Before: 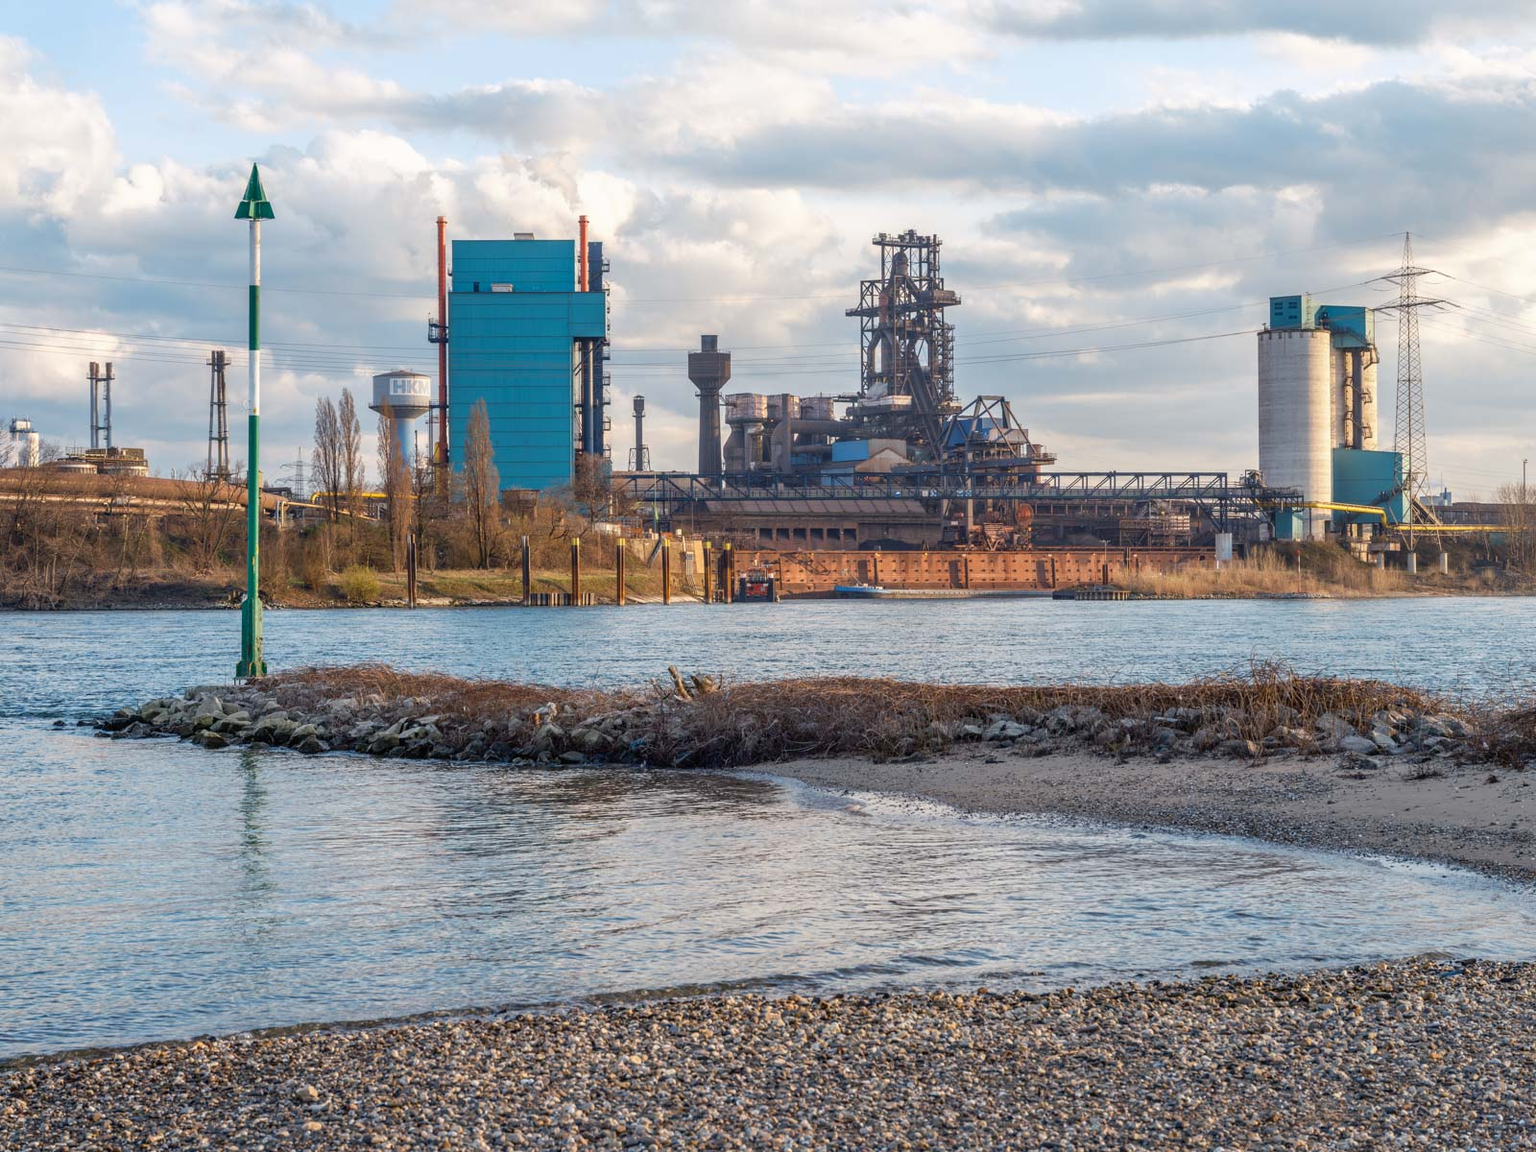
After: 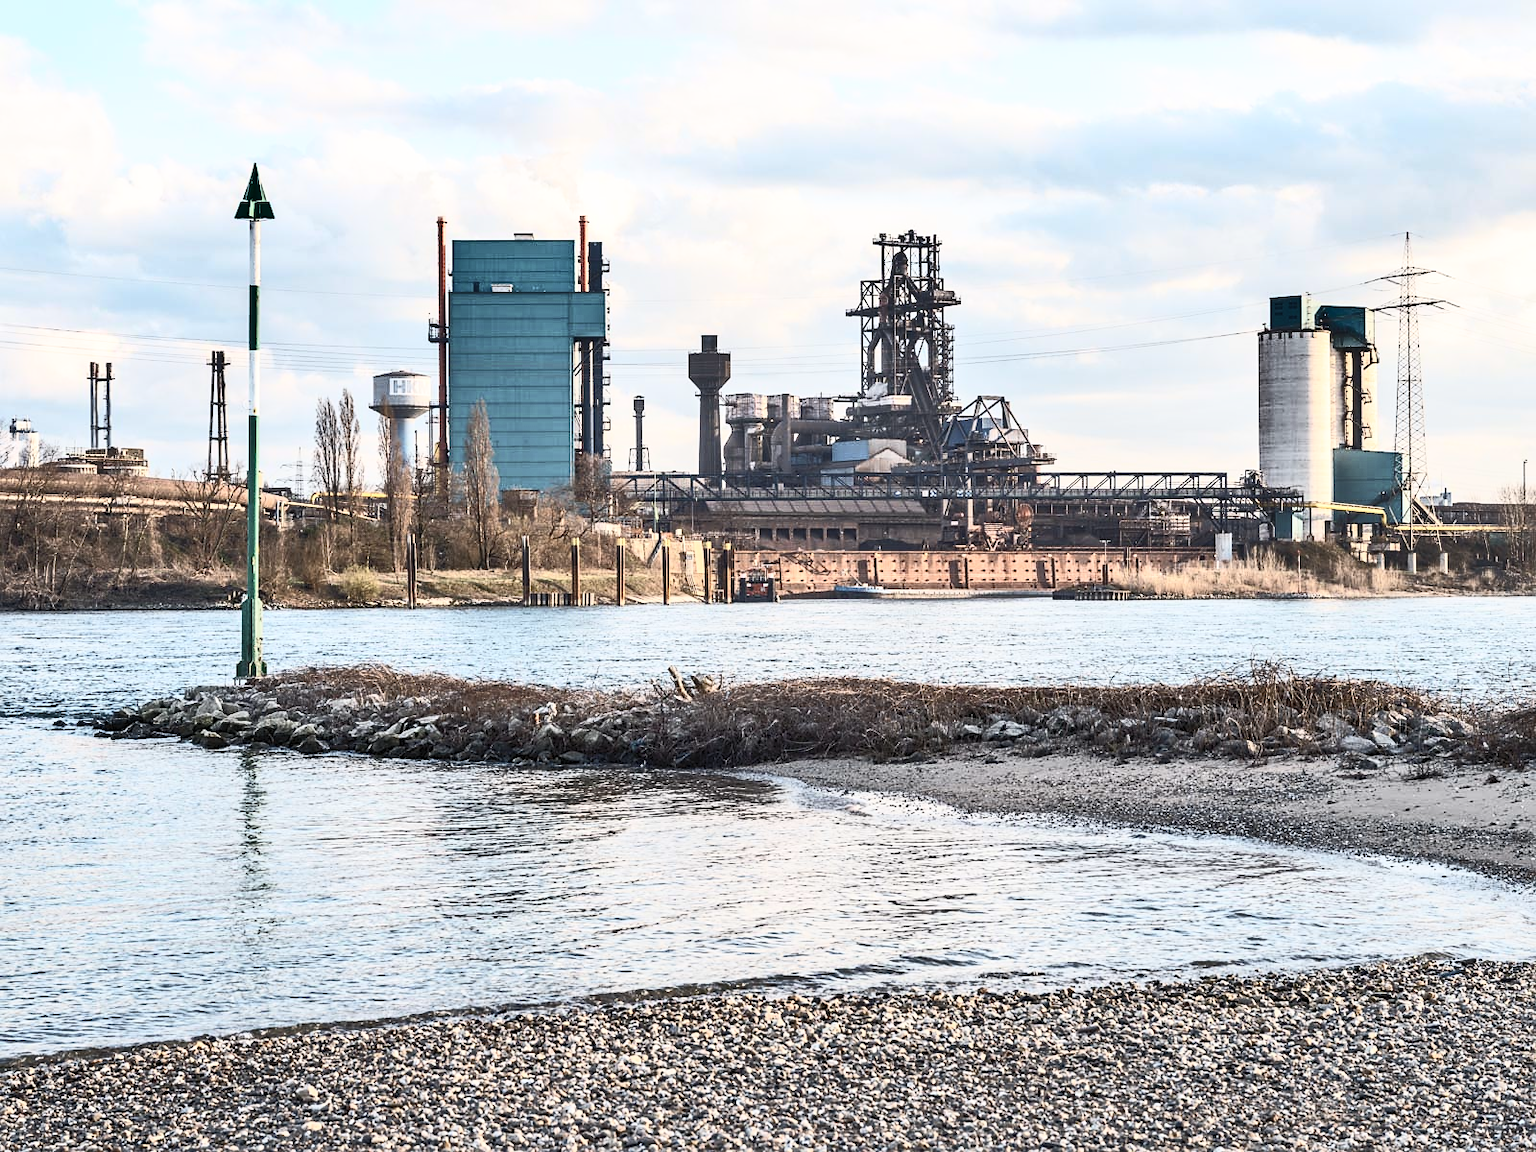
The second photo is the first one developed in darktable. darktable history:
sharpen: radius 1.864, amount 0.398, threshold 1.271
shadows and highlights: shadows 40, highlights -54, highlights color adjustment 46%, low approximation 0.01, soften with gaussian
contrast brightness saturation: contrast 0.57, brightness 0.57, saturation -0.34
exposure: compensate highlight preservation false
